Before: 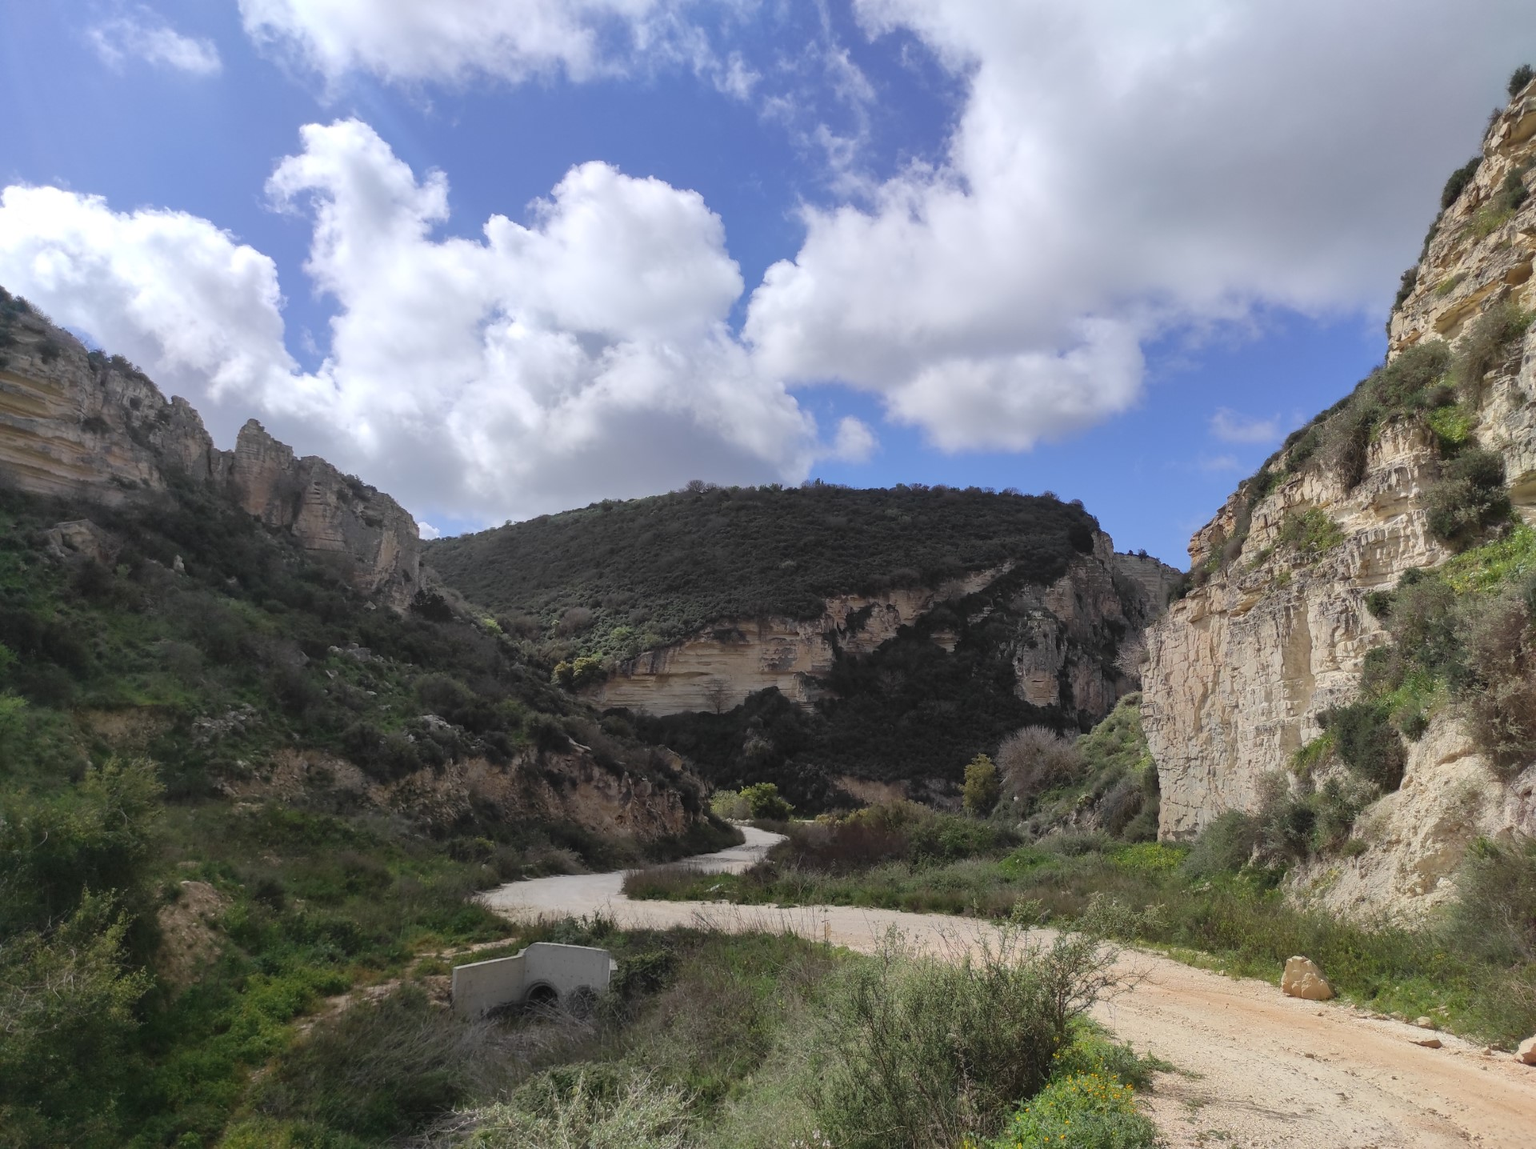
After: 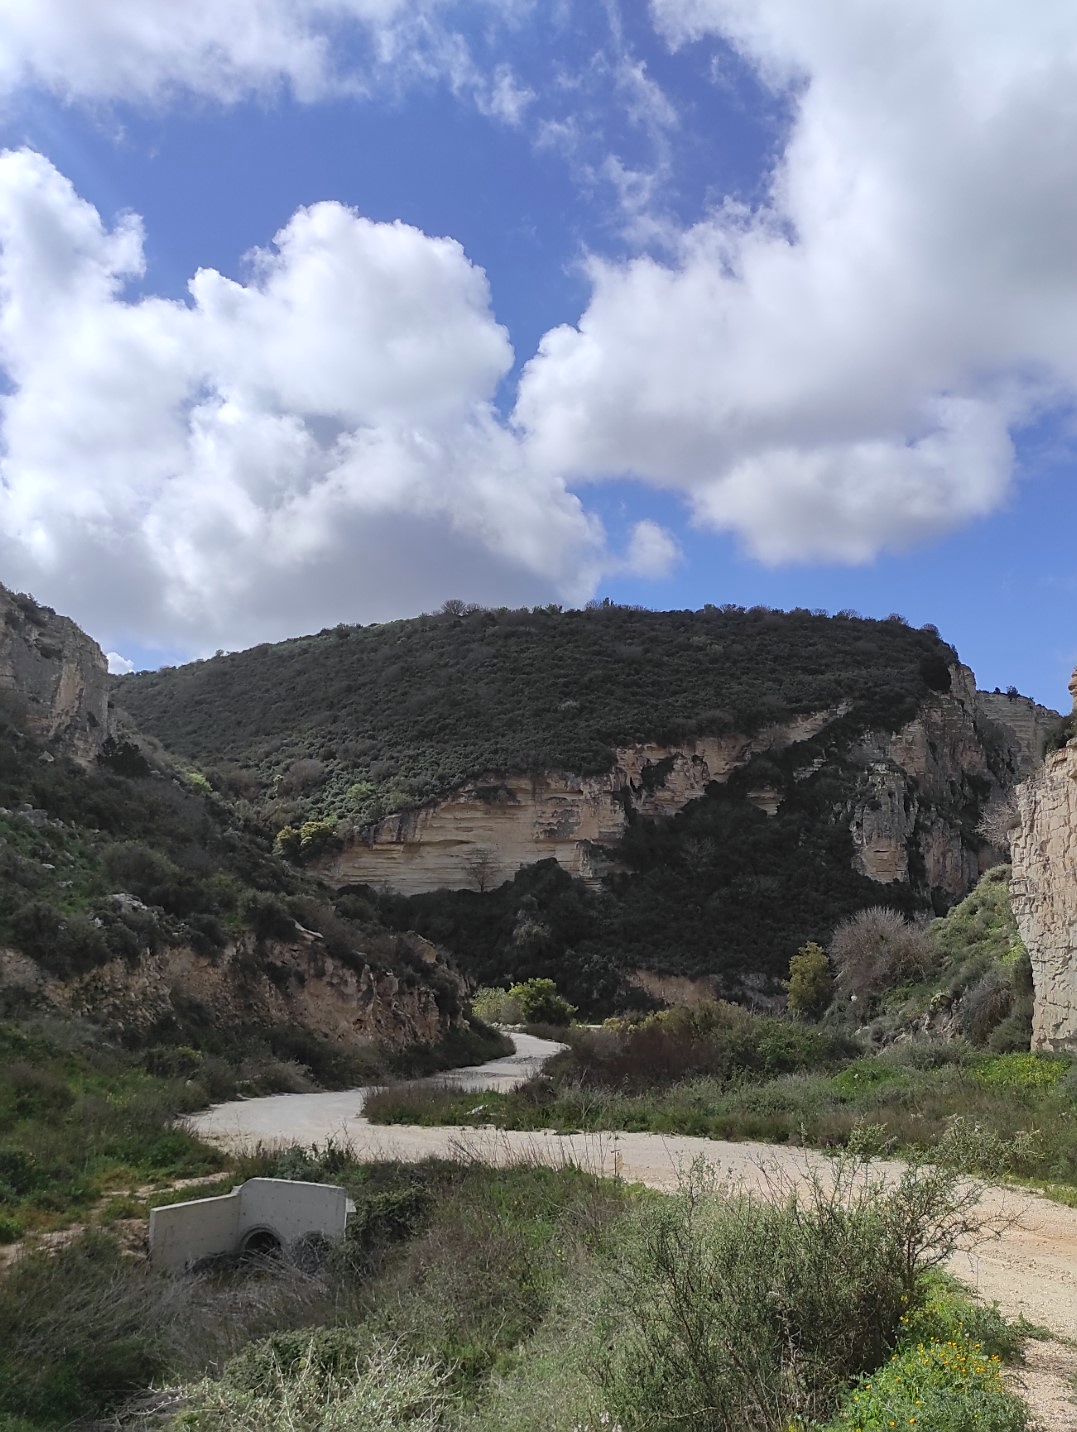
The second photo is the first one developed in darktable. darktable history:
crop: left 21.674%, right 22.086%
sharpen: on, module defaults
white balance: red 0.986, blue 1.01
